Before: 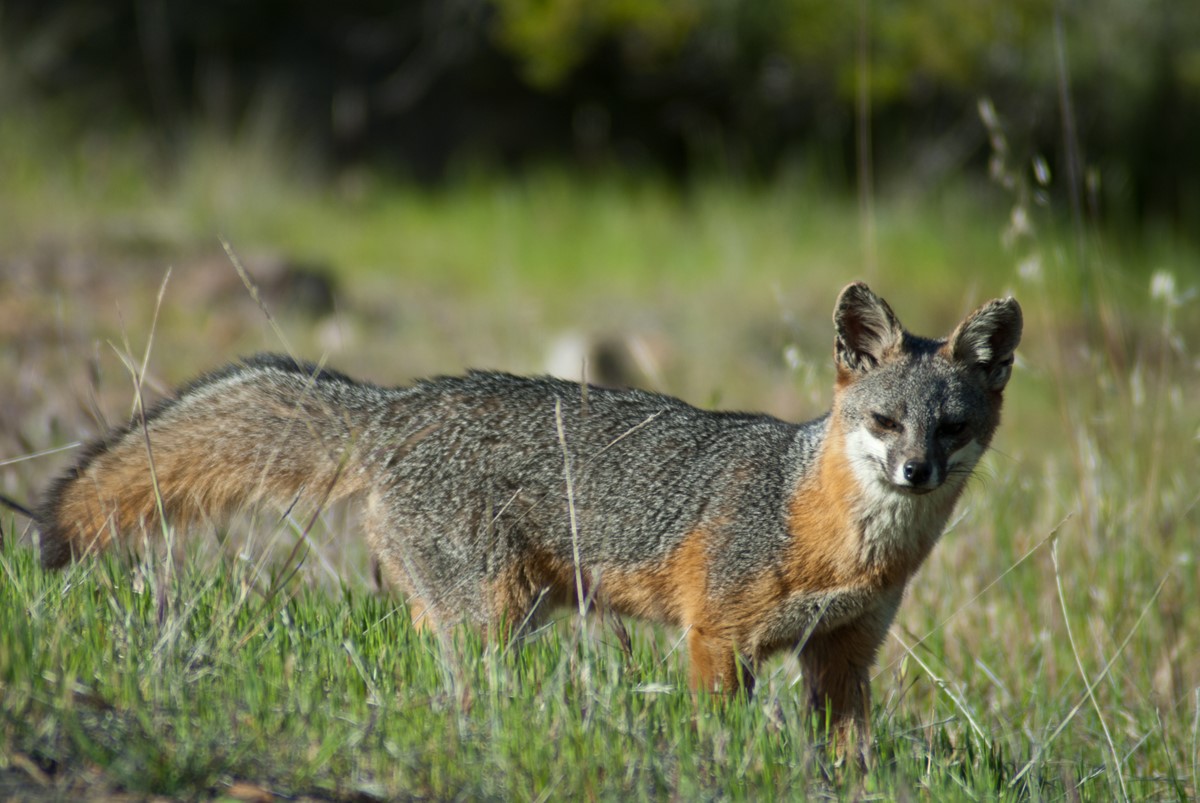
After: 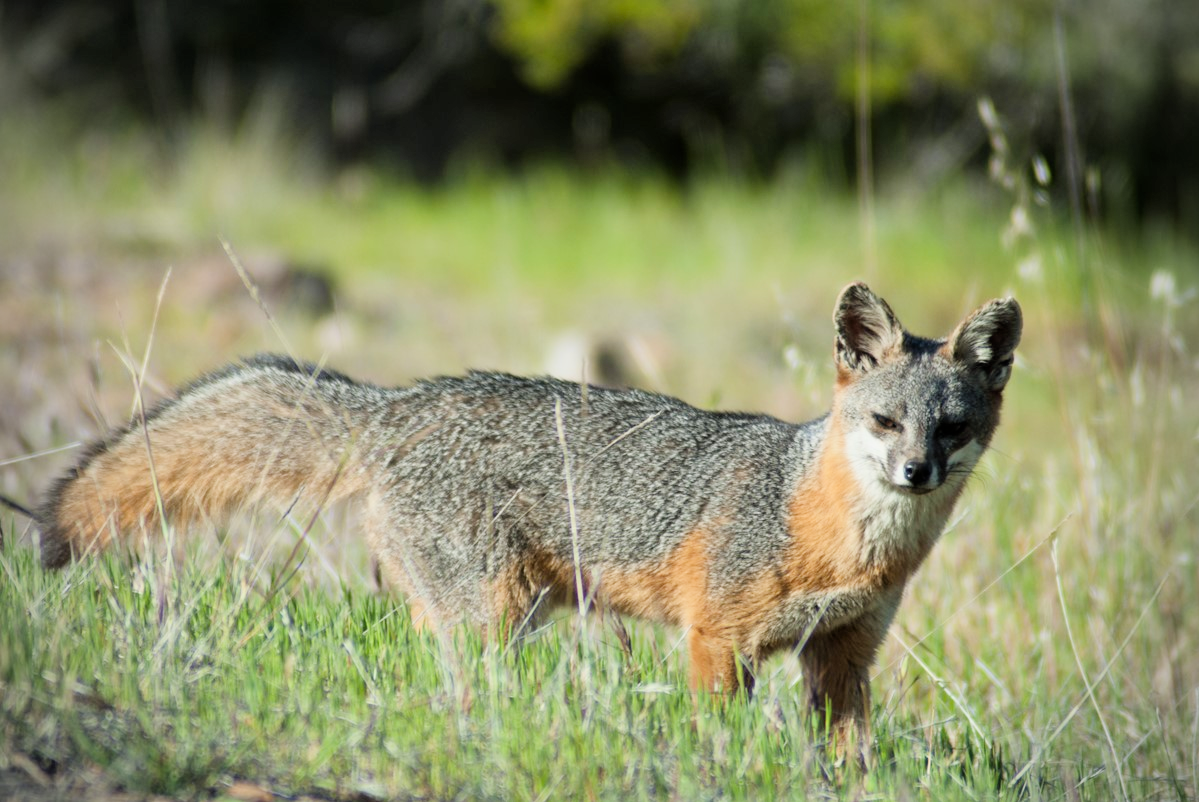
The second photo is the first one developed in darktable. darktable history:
vignetting: fall-off radius 46.24%
filmic rgb: black relative exposure -7.65 EV, white relative exposure 4.56 EV, threshold 2.96 EV, hardness 3.61, enable highlight reconstruction true
exposure: black level correction 0, exposure 1.198 EV, compensate exposure bias true, compensate highlight preservation false
